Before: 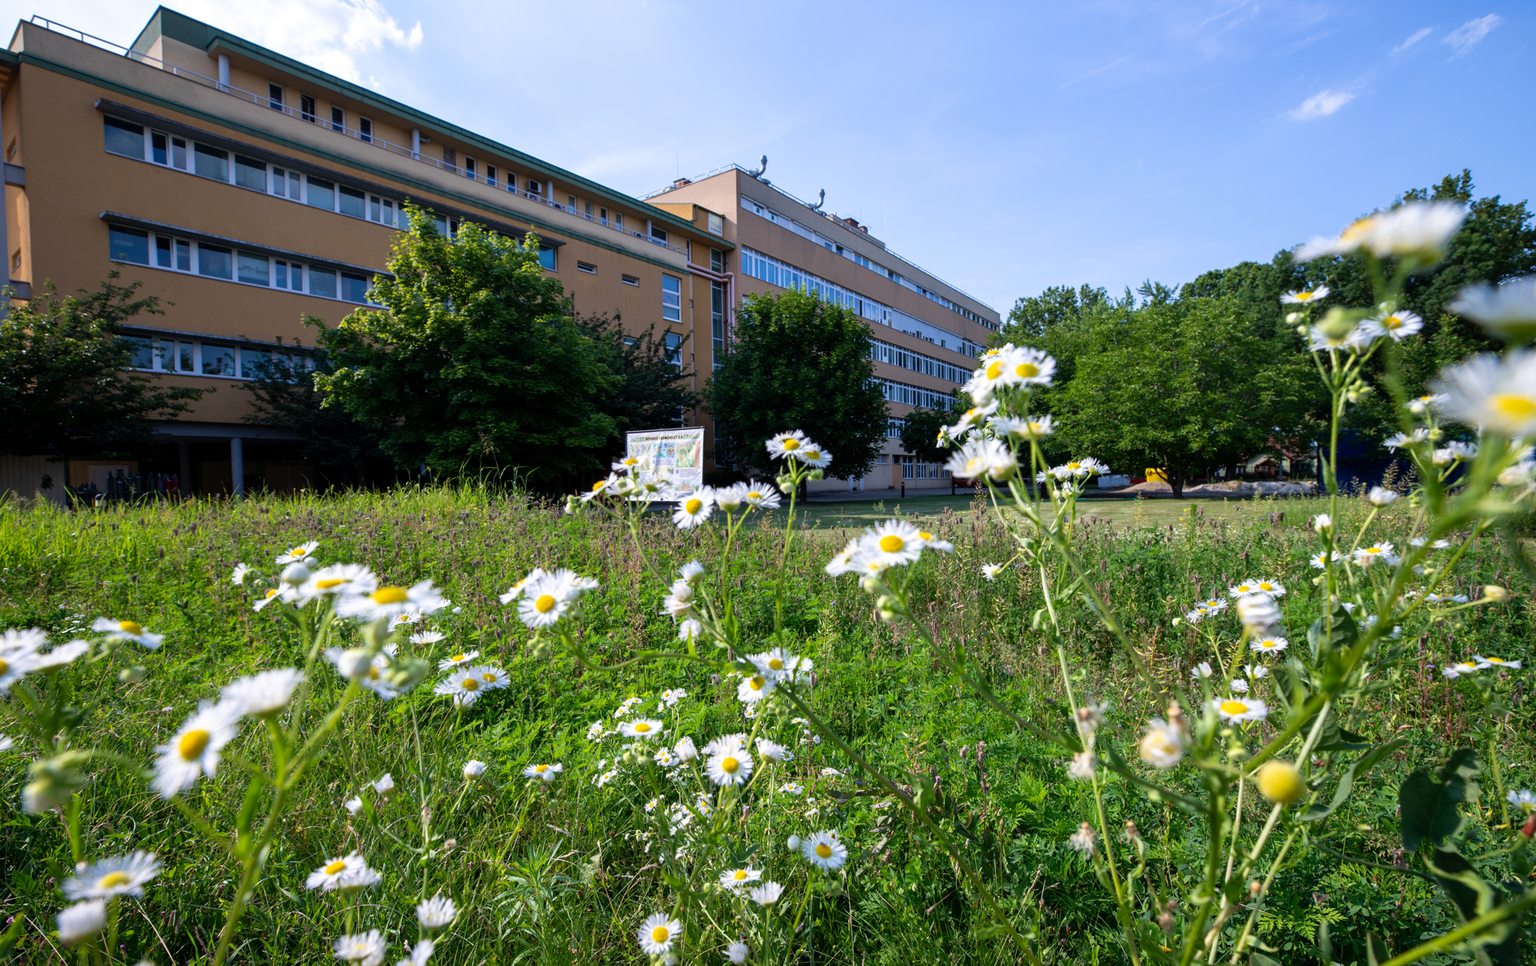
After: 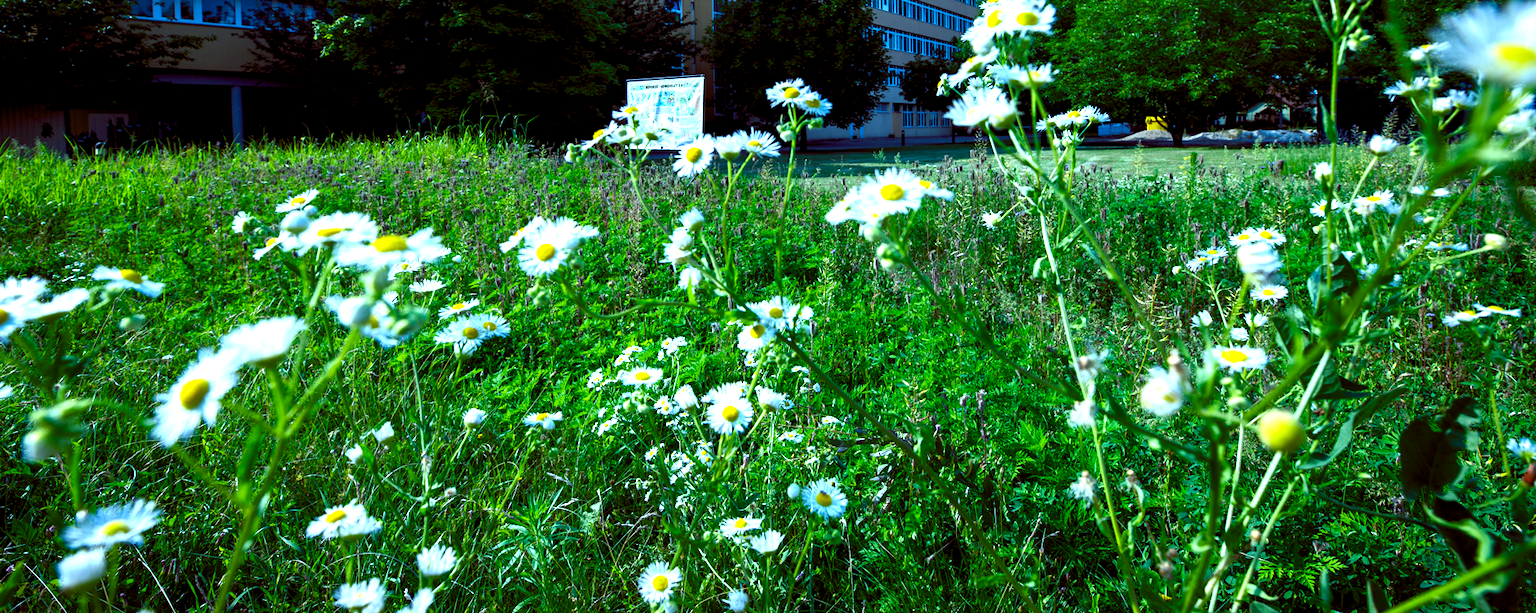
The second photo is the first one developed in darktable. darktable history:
white balance: red 0.925, blue 1.046
tone equalizer: on, module defaults
color balance rgb: shadows lift › luminance -7.7%, shadows lift › chroma 2.13%, shadows lift › hue 200.79°, power › luminance -7.77%, power › chroma 2.27%, power › hue 220.69°, highlights gain › luminance 15.15%, highlights gain › chroma 4%, highlights gain › hue 209.35°, global offset › luminance -0.21%, global offset › chroma 0.27%, perceptual saturation grading › global saturation 24.42%, perceptual saturation grading › highlights -24.42%, perceptual saturation grading › mid-tones 24.42%, perceptual saturation grading › shadows 40%, perceptual brilliance grading › global brilliance -5%, perceptual brilliance grading › highlights 24.42%, perceptual brilliance grading › mid-tones 7%, perceptual brilliance grading › shadows -5%
crop and rotate: top 36.435%
vignetting: fall-off start 97.52%, fall-off radius 100%, brightness -0.574, saturation 0, center (-0.027, 0.404), width/height ratio 1.368, unbound false
